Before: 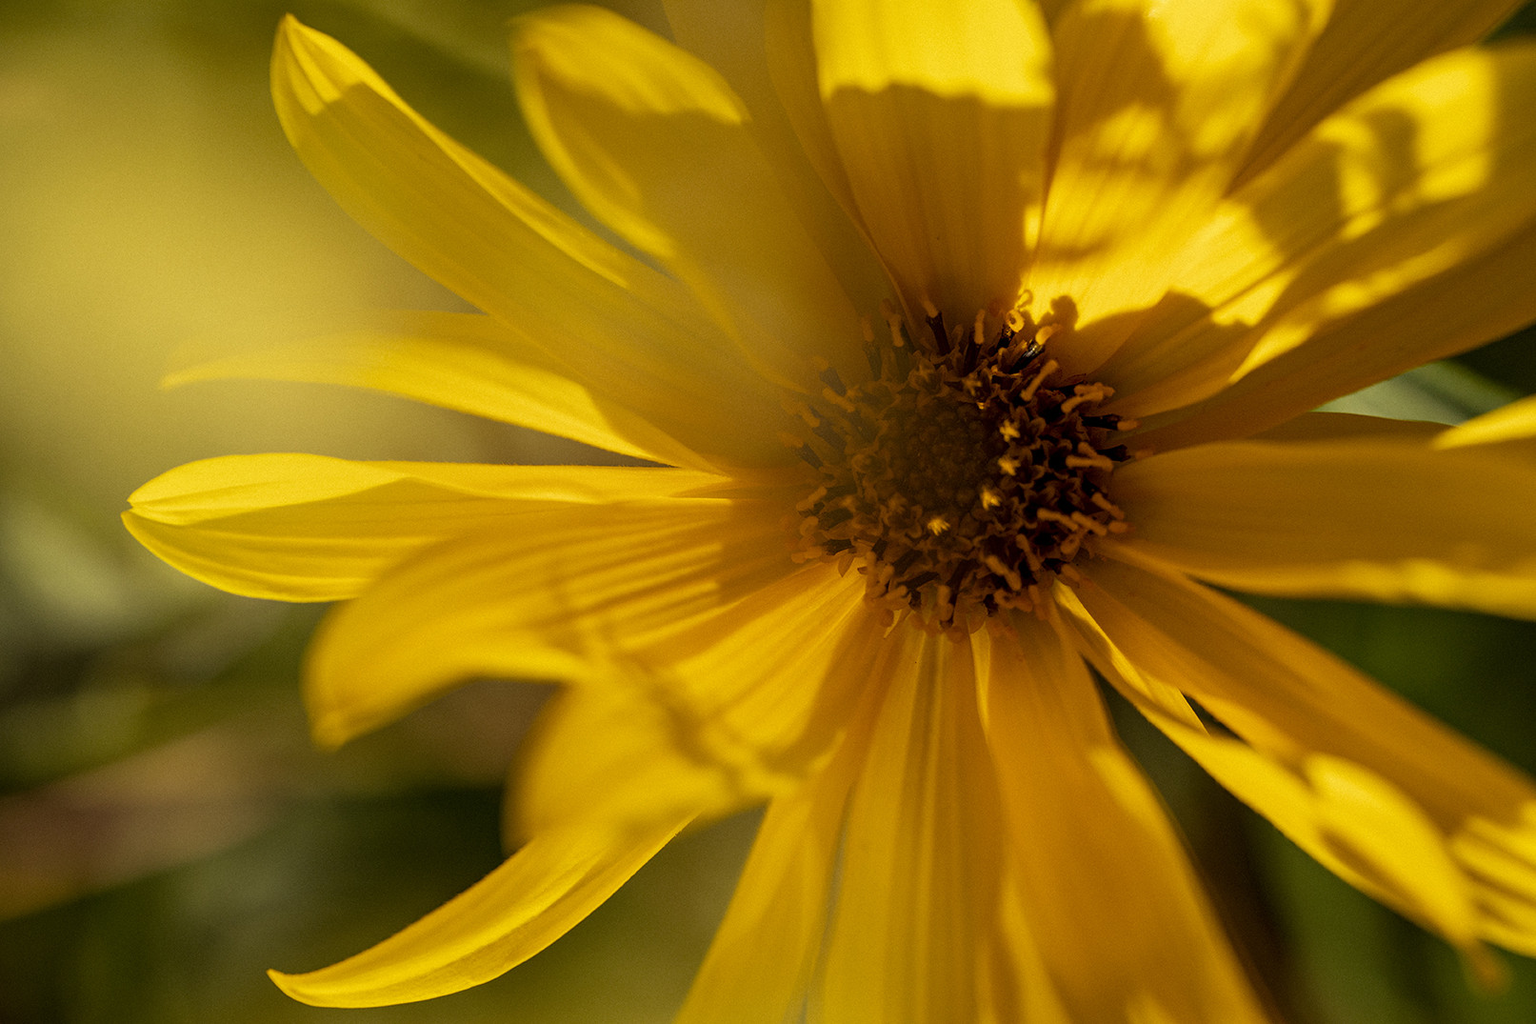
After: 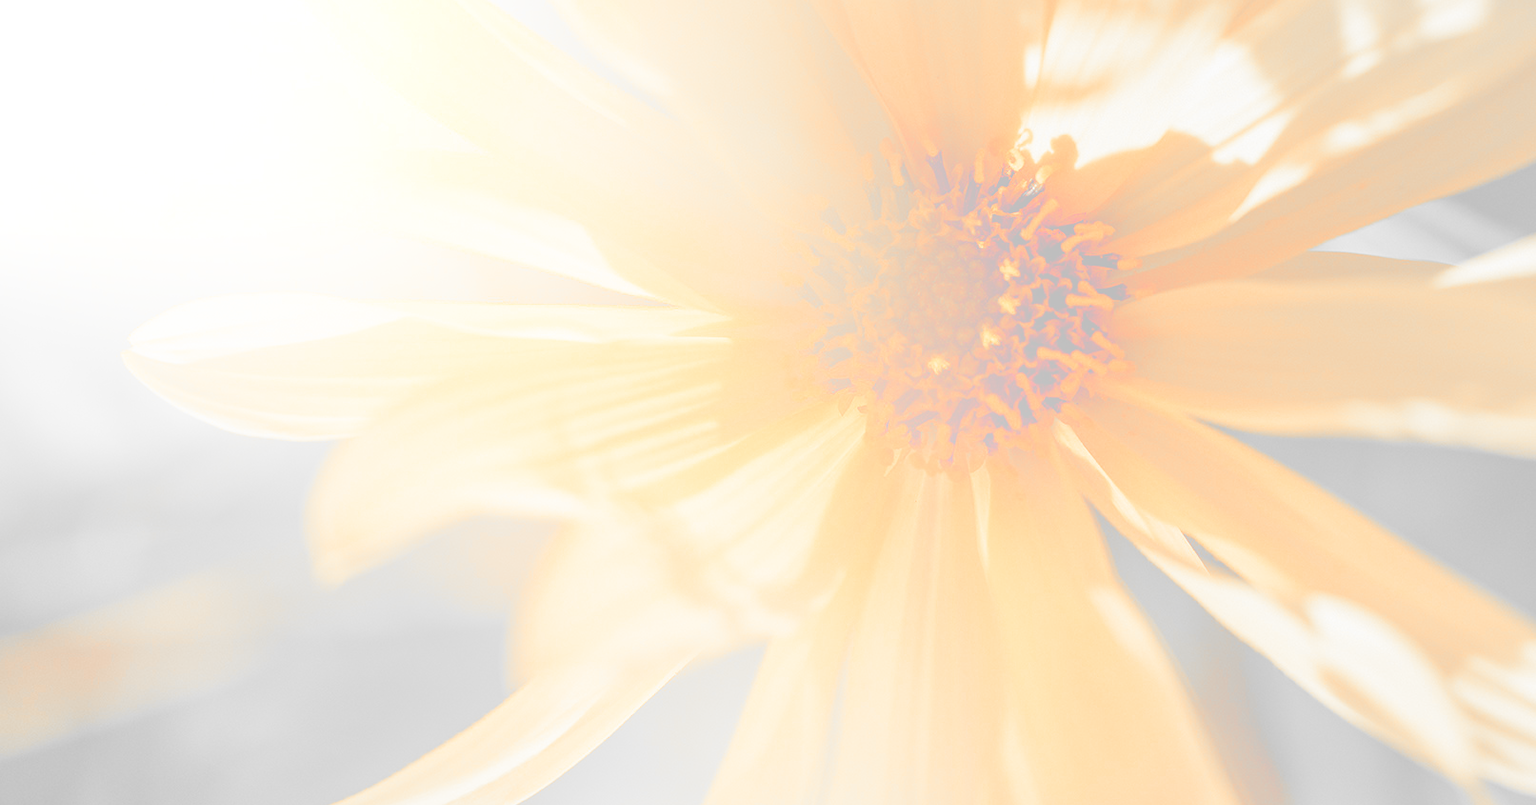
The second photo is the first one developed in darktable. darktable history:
crop and rotate: top 15.774%, bottom 5.506%
color zones: curves: ch0 [(0, 0.65) (0.096, 0.644) (0.221, 0.539) (0.429, 0.5) (0.571, 0.5) (0.714, 0.5) (0.857, 0.5) (1, 0.65)]; ch1 [(0, 0.5) (0.143, 0.5) (0.257, -0.002) (0.429, 0.04) (0.571, -0.001) (0.714, -0.015) (0.857, 0.024) (1, 0.5)]
shadows and highlights: soften with gaussian
white balance: red 0.984, blue 1.059
bloom: size 70%, threshold 25%, strength 70%
